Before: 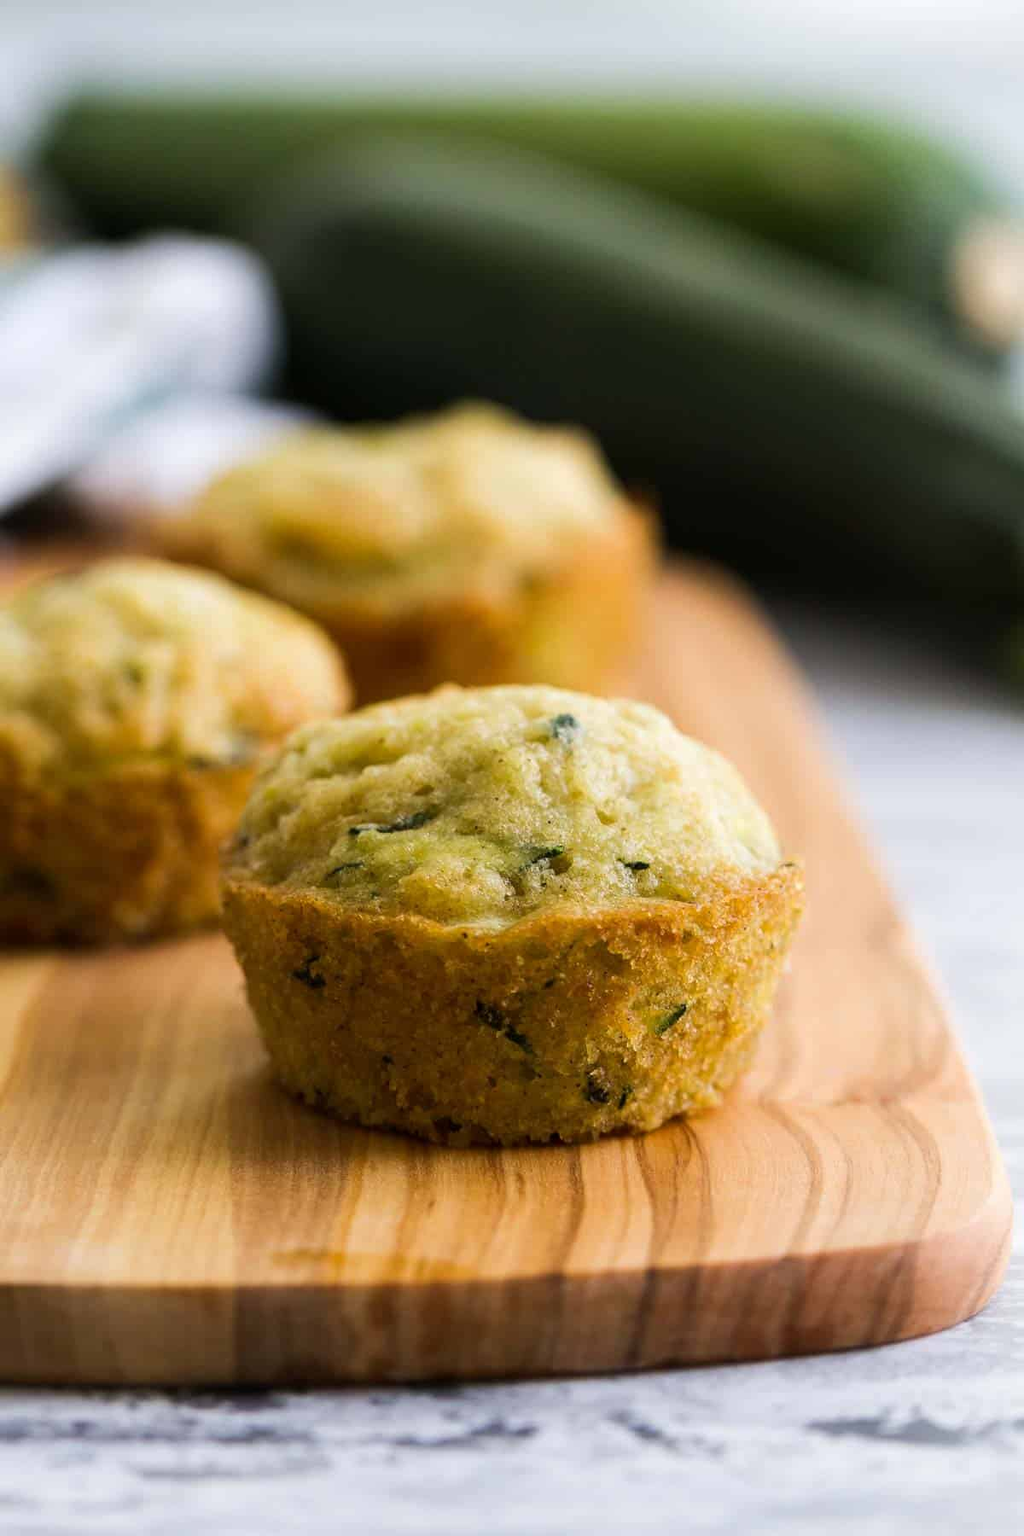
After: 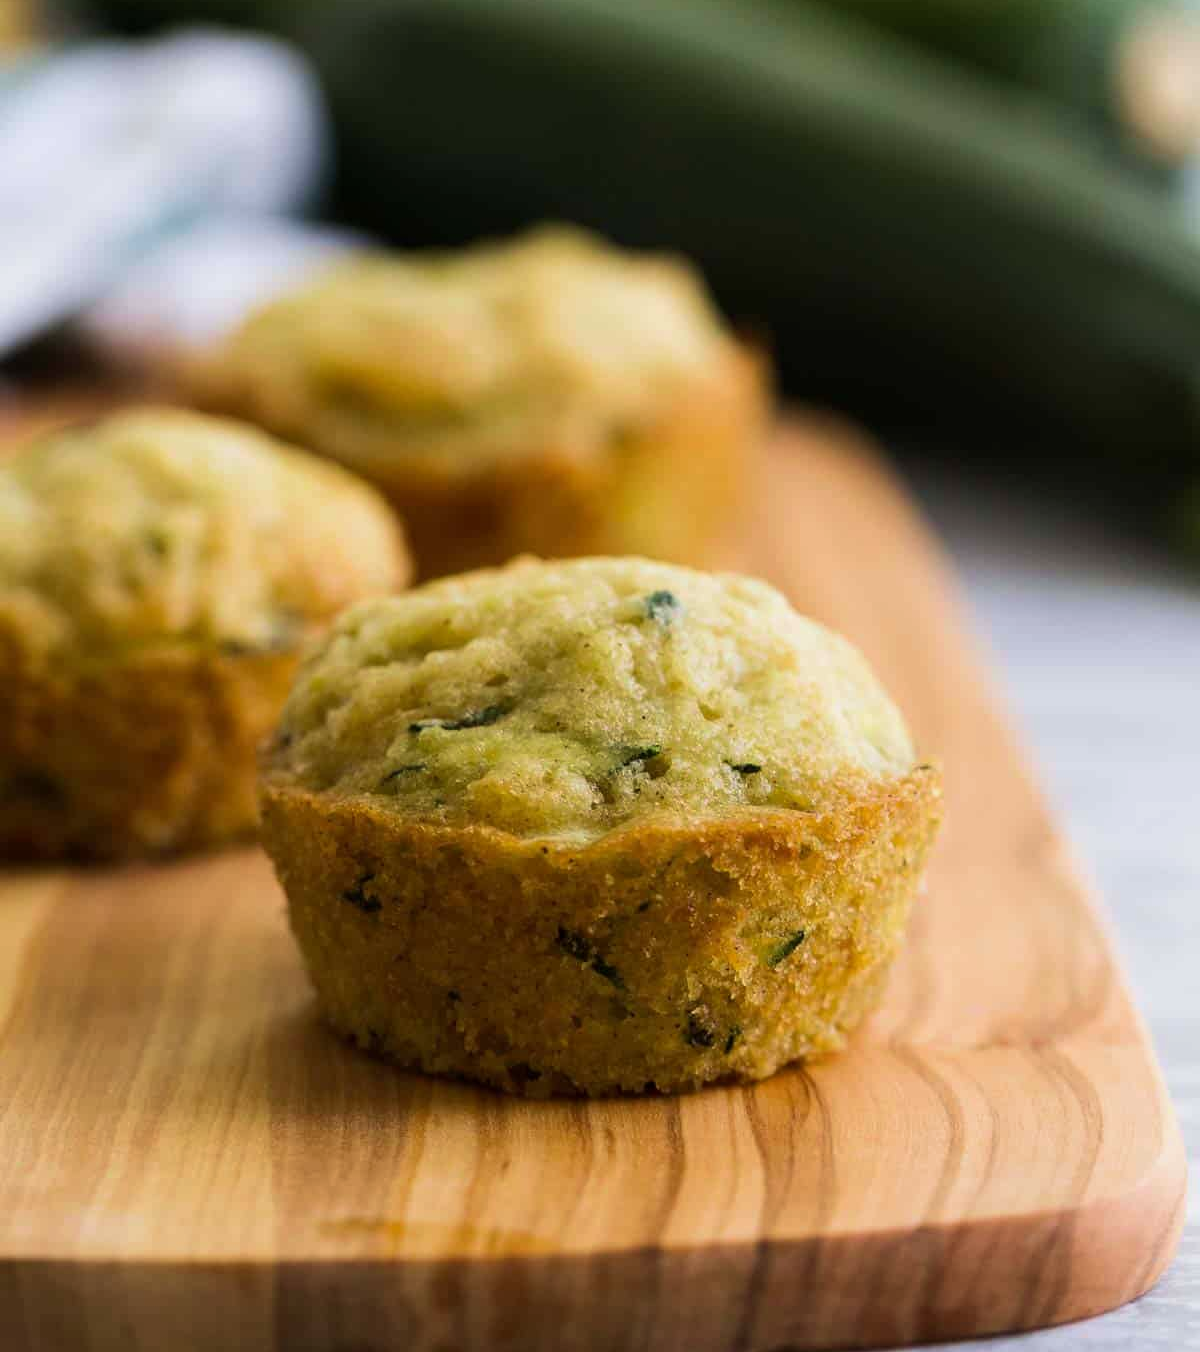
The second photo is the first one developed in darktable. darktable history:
exposure: exposure -0.141 EV, compensate exposure bias true, compensate highlight preservation false
crop: top 13.699%, bottom 11.172%
velvia: on, module defaults
